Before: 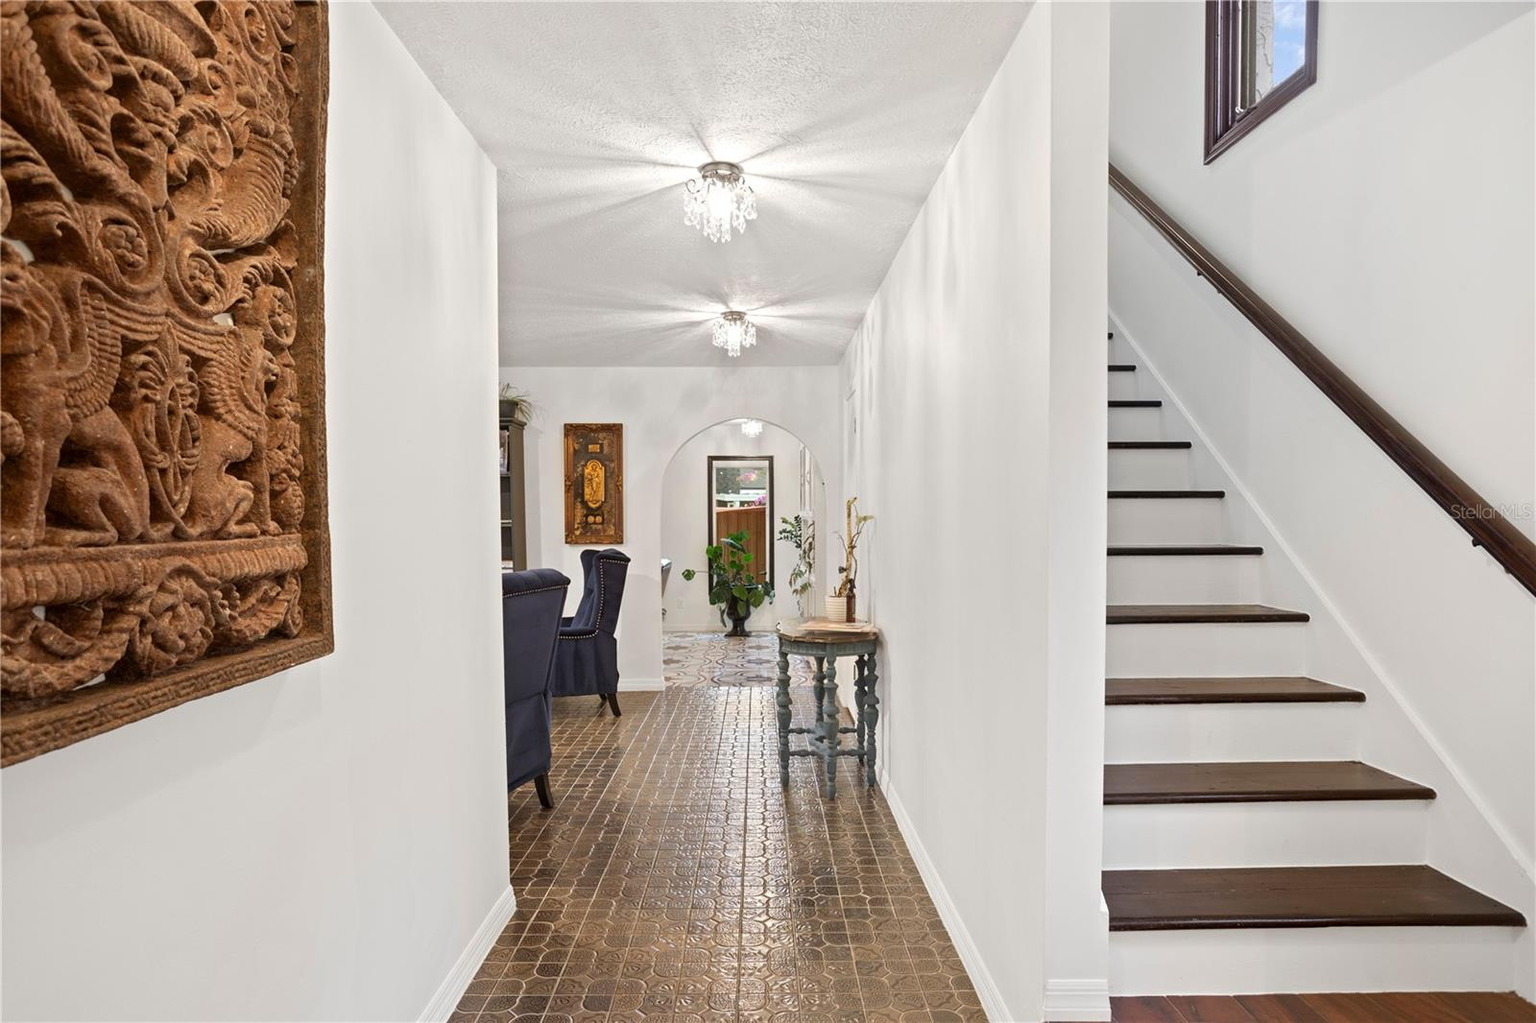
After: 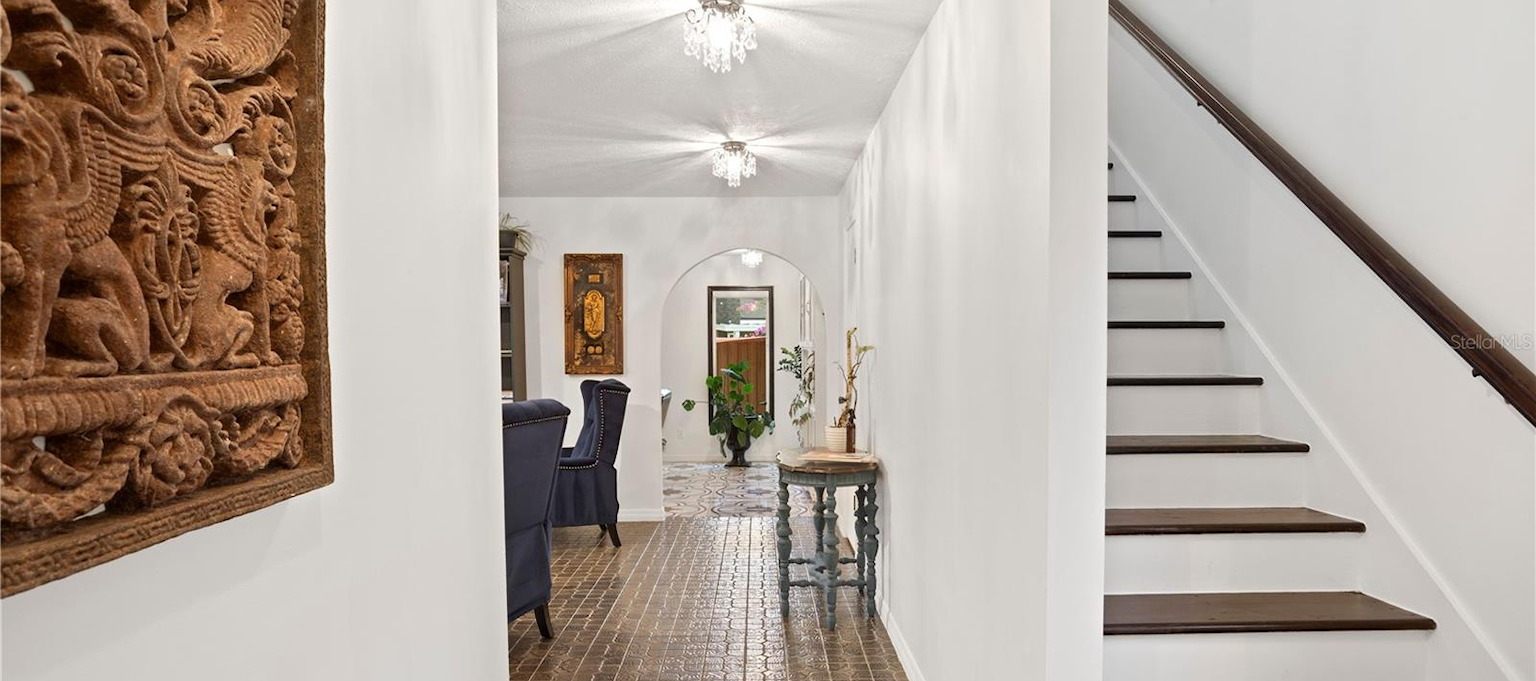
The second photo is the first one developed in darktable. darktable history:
crop: top 16.667%, bottom 16.71%
